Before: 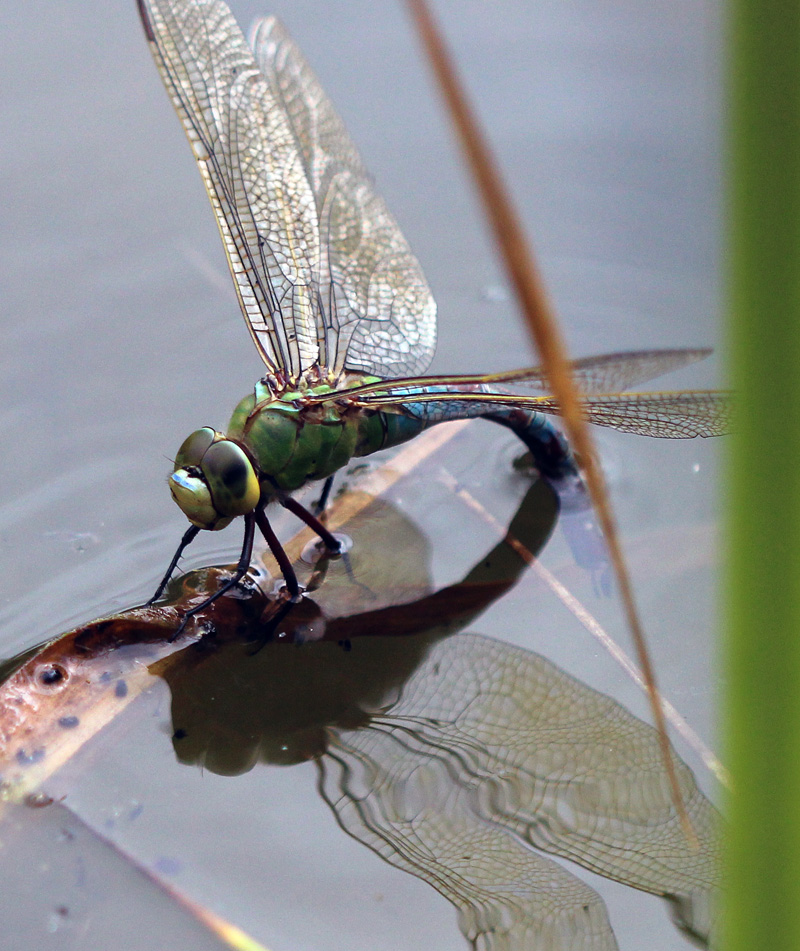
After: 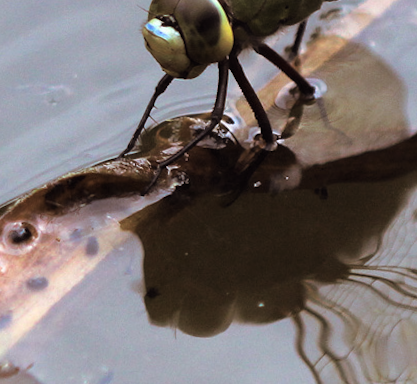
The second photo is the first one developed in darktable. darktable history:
crop: top 44.483%, right 43.593%, bottom 12.892%
rotate and perspective: rotation -1.68°, lens shift (vertical) -0.146, crop left 0.049, crop right 0.912, crop top 0.032, crop bottom 0.96
split-toning: shadows › hue 32.4°, shadows › saturation 0.51, highlights › hue 180°, highlights › saturation 0, balance -60.17, compress 55.19%
